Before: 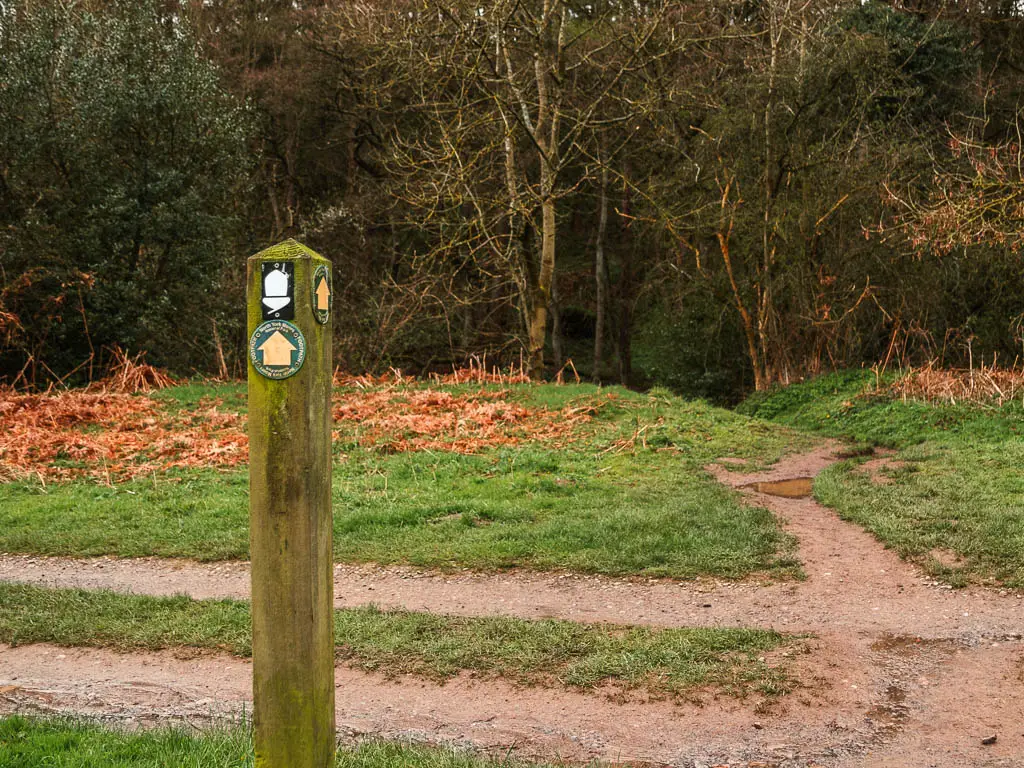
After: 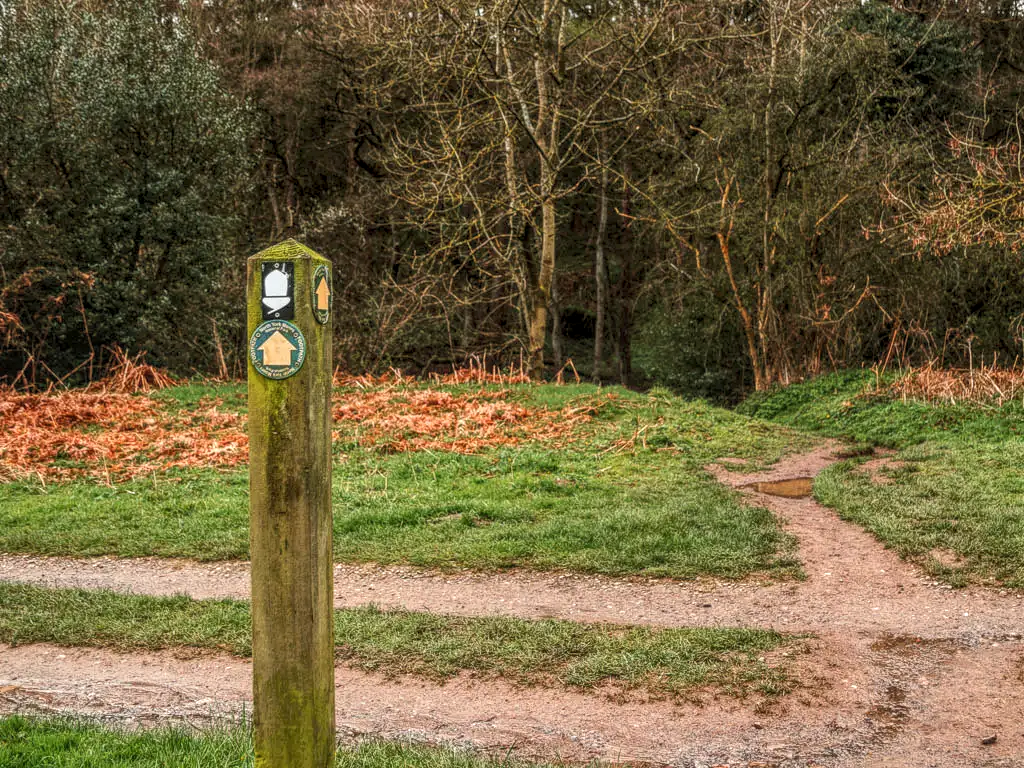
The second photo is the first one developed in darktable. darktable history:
shadows and highlights: radius 168.69, shadows 27.6, white point adjustment 3.09, highlights -68.71, soften with gaussian
local contrast: highlights 76%, shadows 55%, detail 176%, midtone range 0.21
